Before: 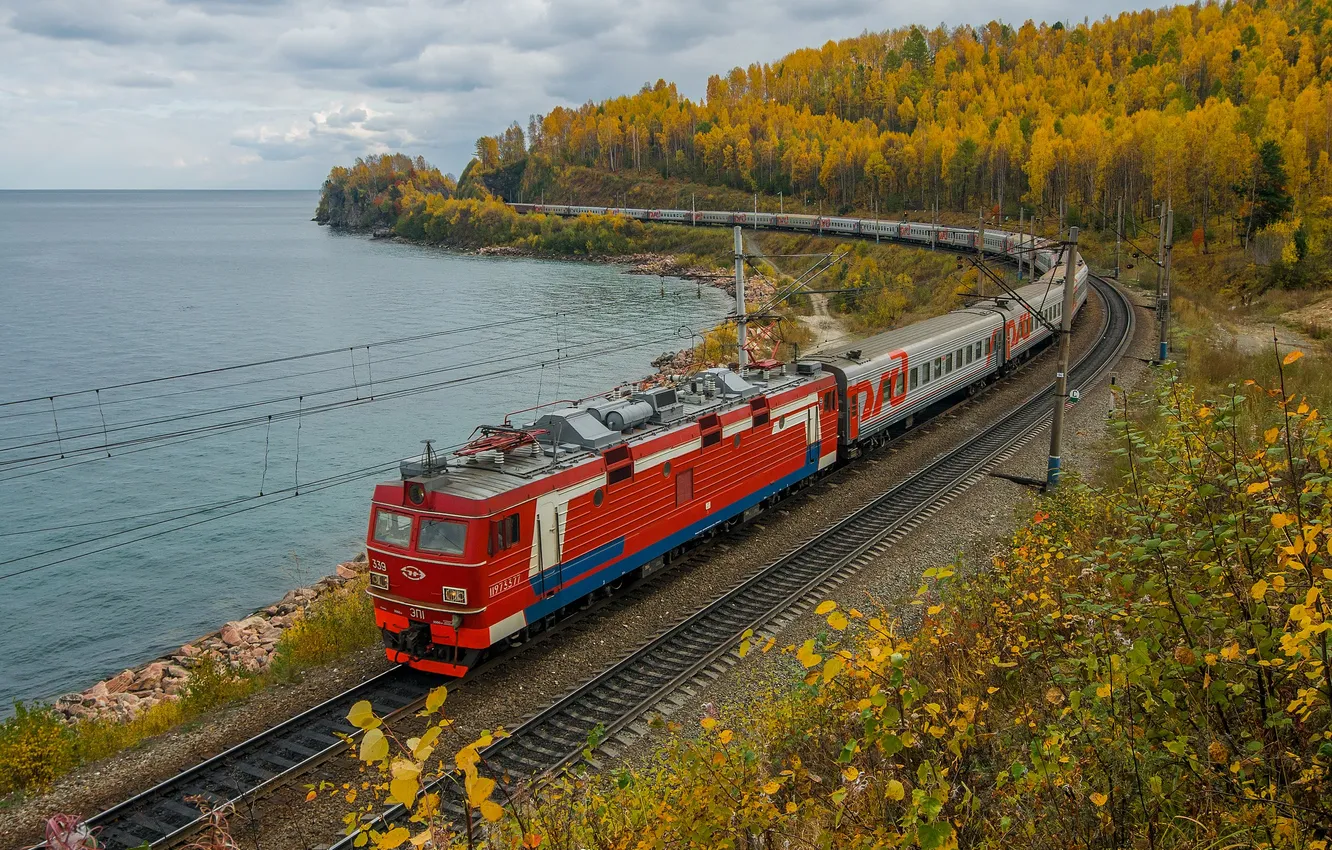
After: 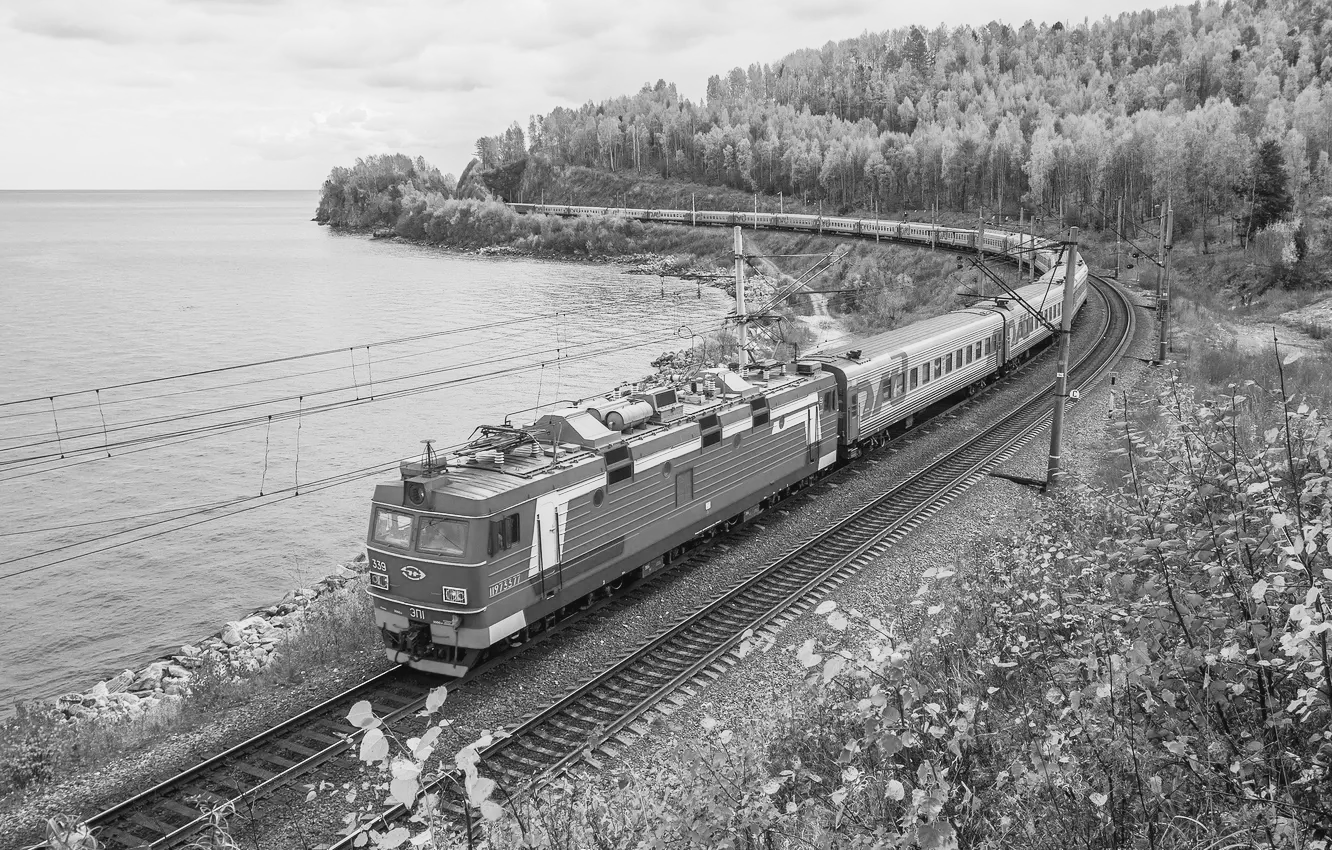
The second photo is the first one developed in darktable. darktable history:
rgb levels: preserve colors max RGB
exposure: black level correction -0.002, exposure 0.54 EV, compensate highlight preservation false
monochrome: on, module defaults
base curve: curves: ch0 [(0, 0) (0.088, 0.125) (0.176, 0.251) (0.354, 0.501) (0.613, 0.749) (1, 0.877)], preserve colors none
